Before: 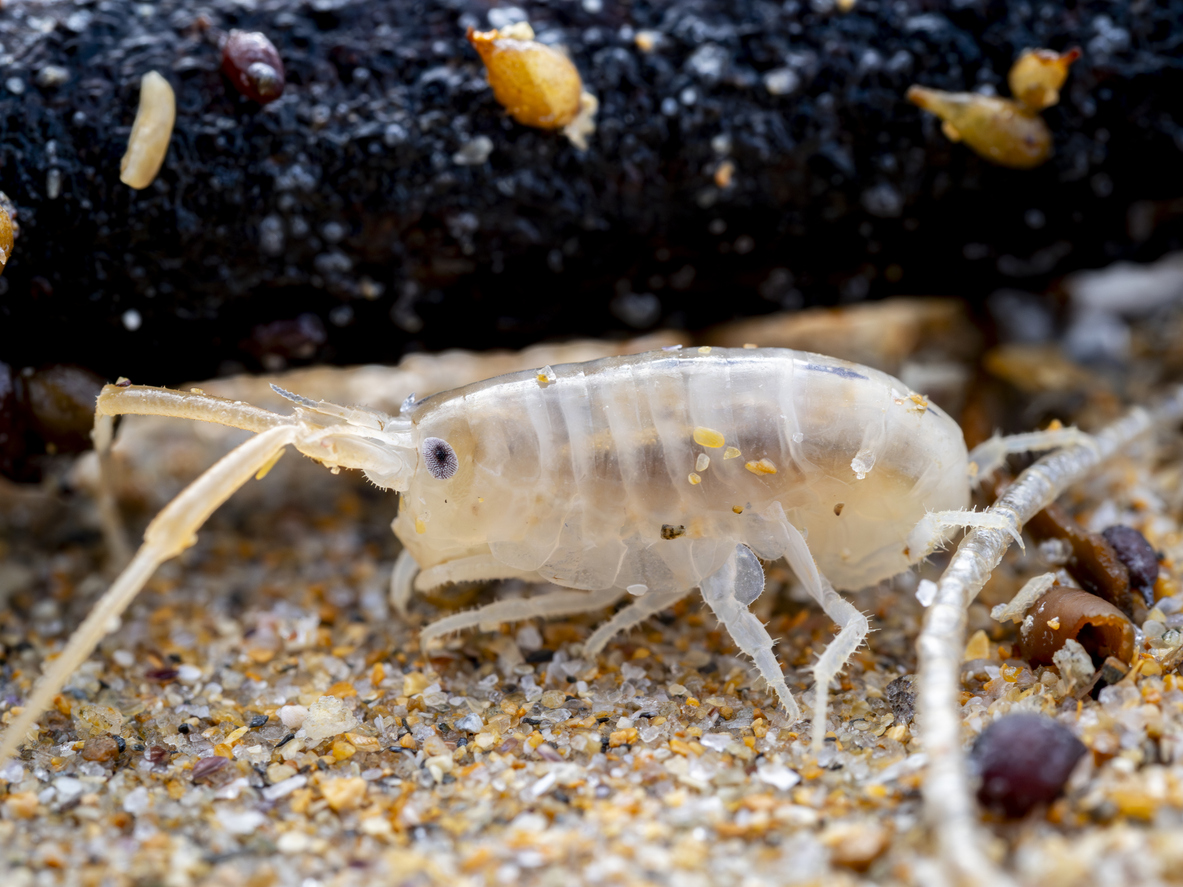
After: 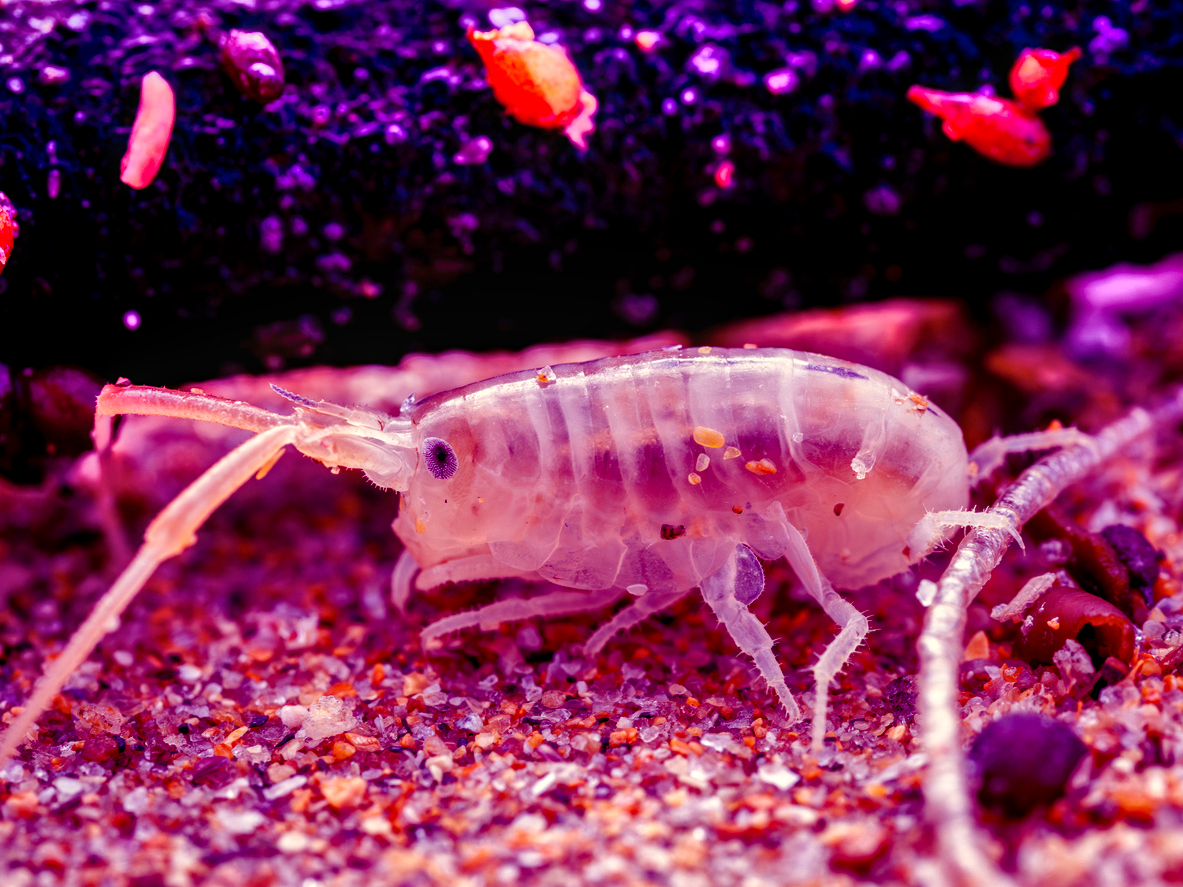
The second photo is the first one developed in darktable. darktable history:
shadows and highlights: soften with gaussian
color balance: mode lift, gamma, gain (sRGB), lift [1, 1, 0.101, 1]
white balance: red 1.029, blue 0.92
local contrast: on, module defaults
